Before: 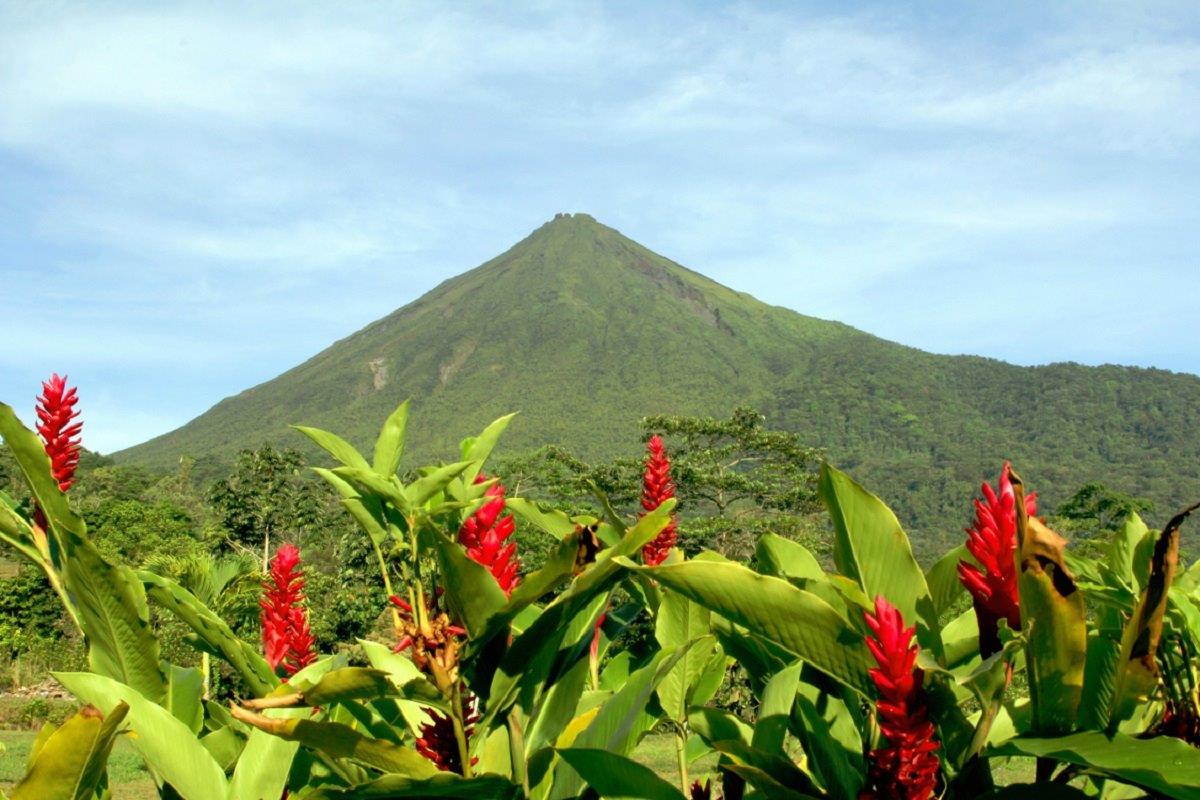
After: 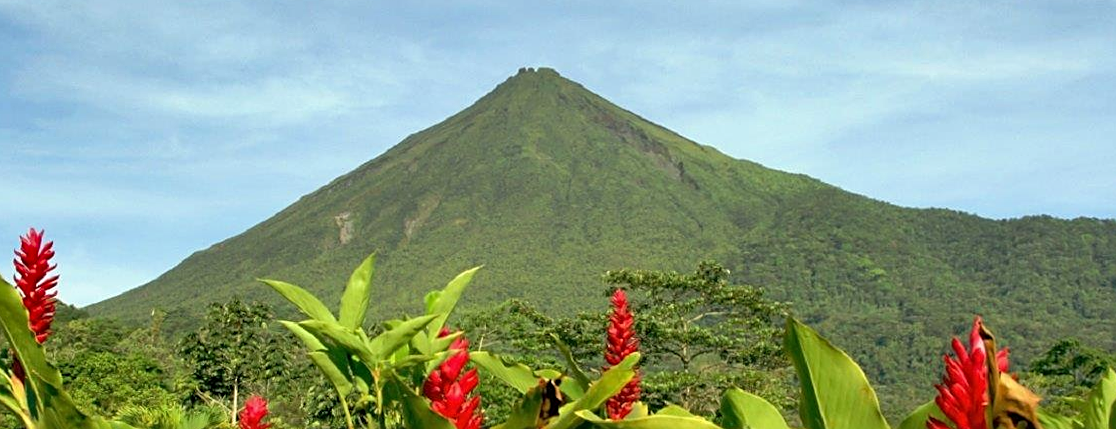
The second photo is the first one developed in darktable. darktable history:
exposure: exposure -0.064 EV, compensate highlight preservation false
crop: left 1.744%, top 19.225%, right 5.069%, bottom 28.357%
shadows and highlights: soften with gaussian
rotate and perspective: lens shift (horizontal) -0.055, automatic cropping off
sharpen: on, module defaults
